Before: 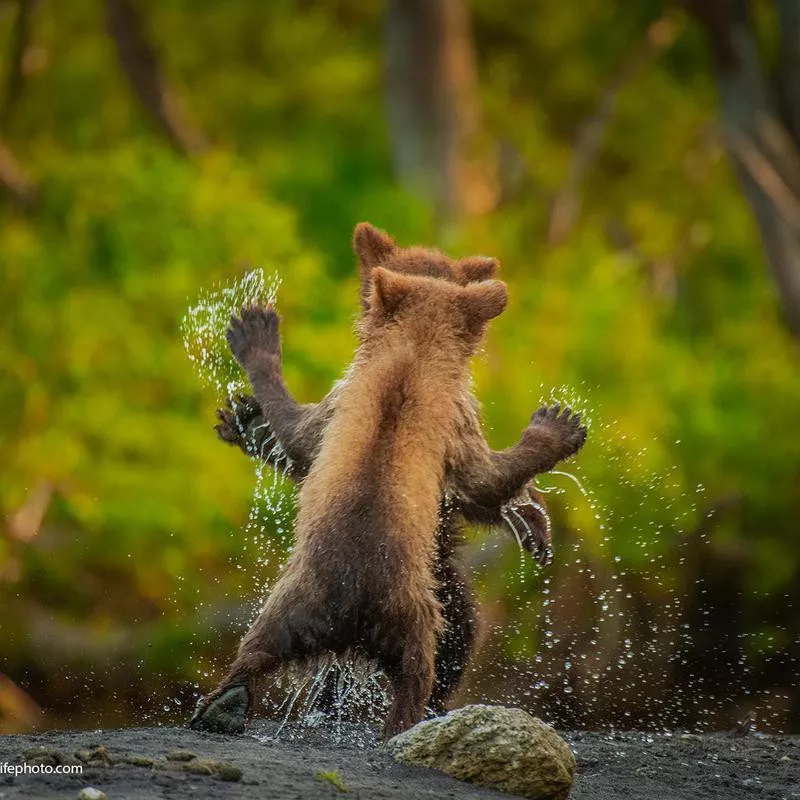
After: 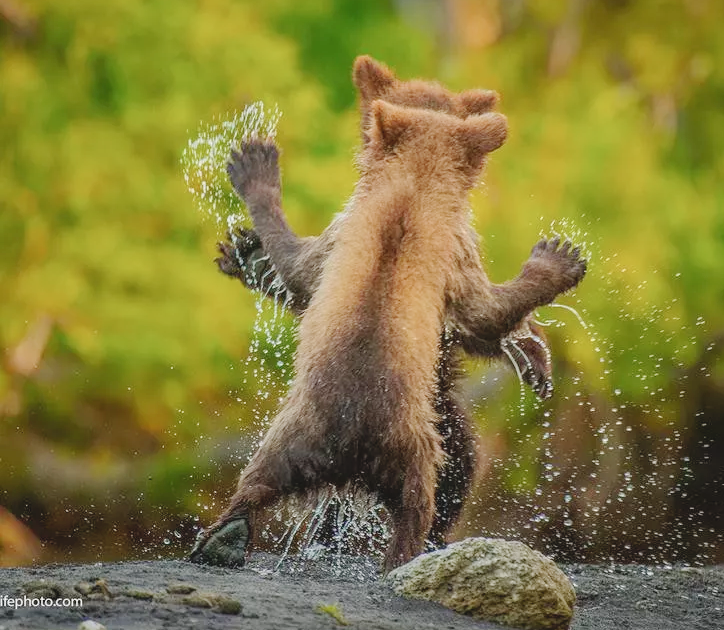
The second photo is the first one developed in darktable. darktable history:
crop: top 20.916%, right 9.437%, bottom 0.316%
contrast brightness saturation: contrast -0.1, saturation -0.1
tone curve: curves: ch0 [(0, 0) (0.003, 0.004) (0.011, 0.015) (0.025, 0.033) (0.044, 0.059) (0.069, 0.092) (0.1, 0.132) (0.136, 0.18) (0.177, 0.235) (0.224, 0.297) (0.277, 0.366) (0.335, 0.44) (0.399, 0.52) (0.468, 0.594) (0.543, 0.661) (0.623, 0.727) (0.709, 0.79) (0.801, 0.86) (0.898, 0.928) (1, 1)], preserve colors none
